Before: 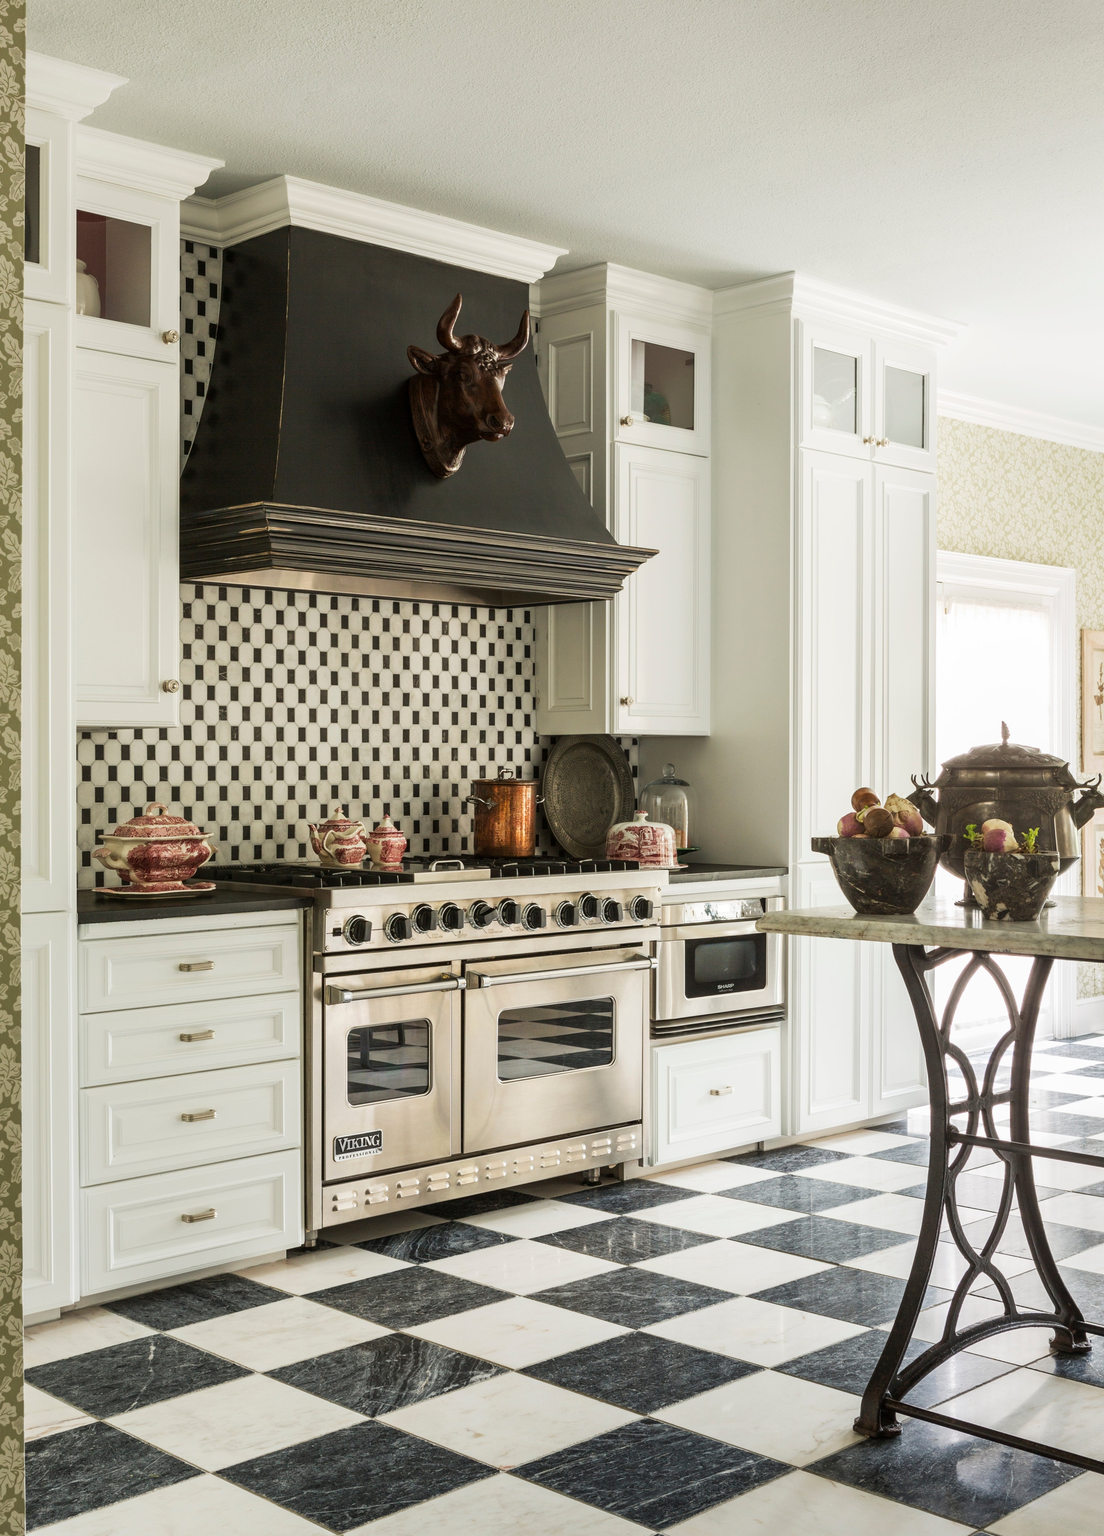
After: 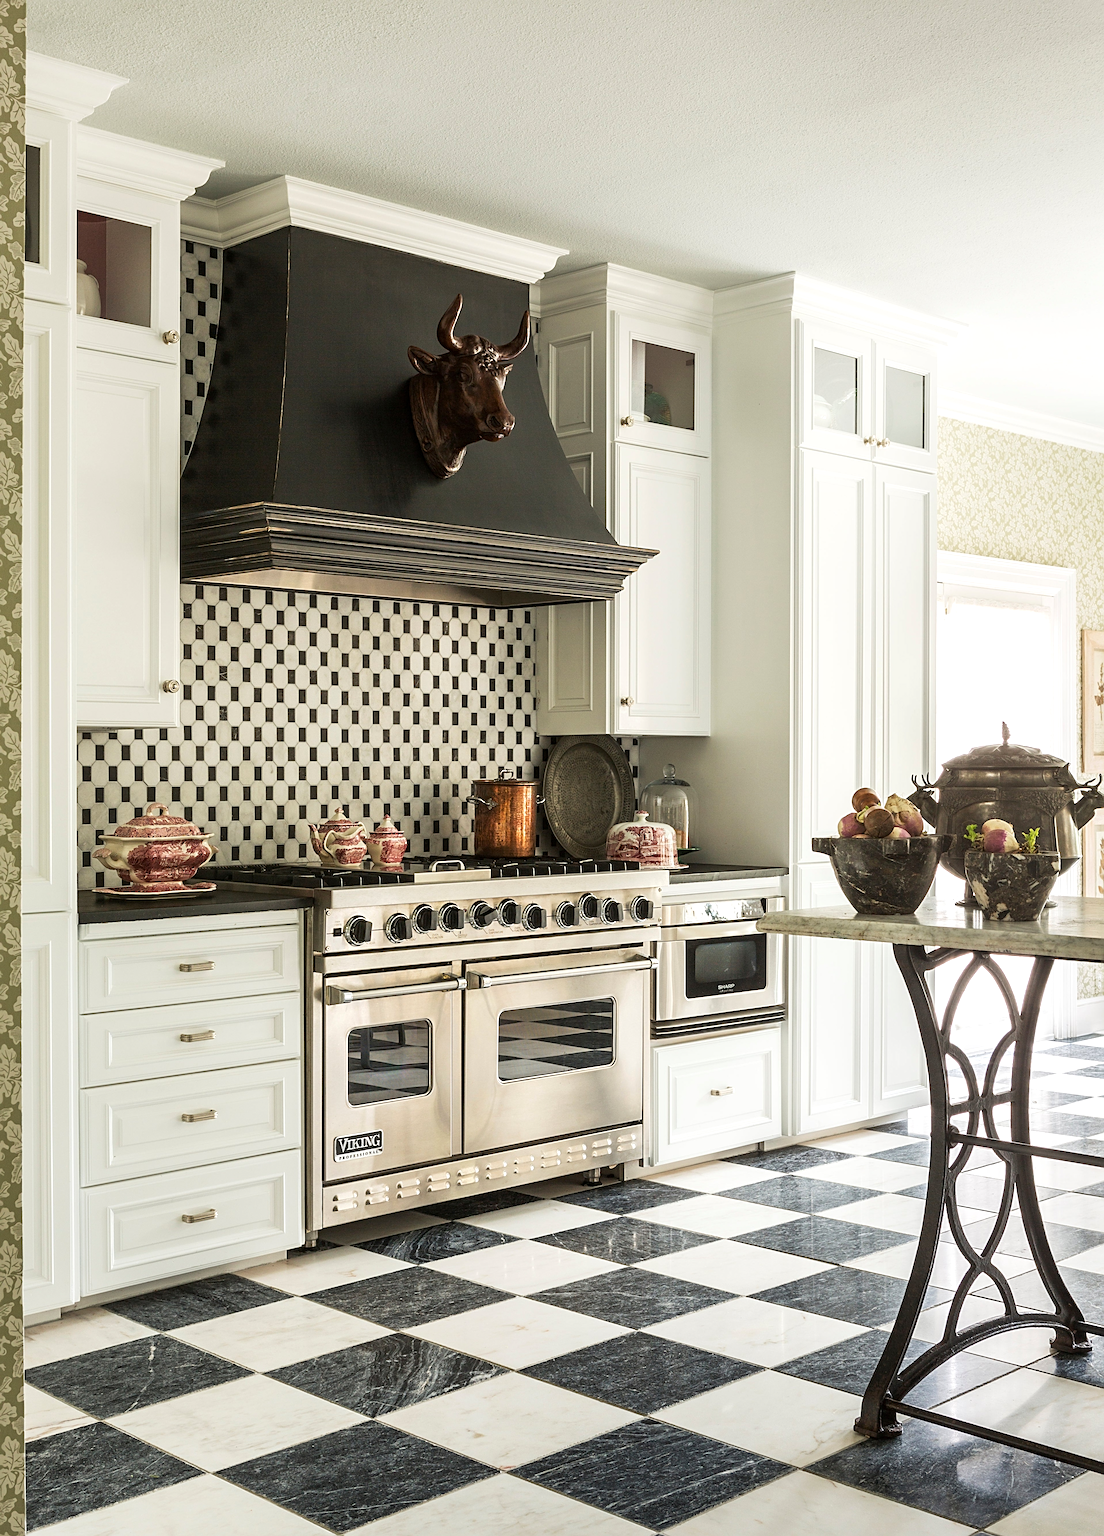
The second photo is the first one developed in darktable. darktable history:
exposure: exposure 0.2 EV, compensate highlight preservation false
sharpen: radius 3.119
